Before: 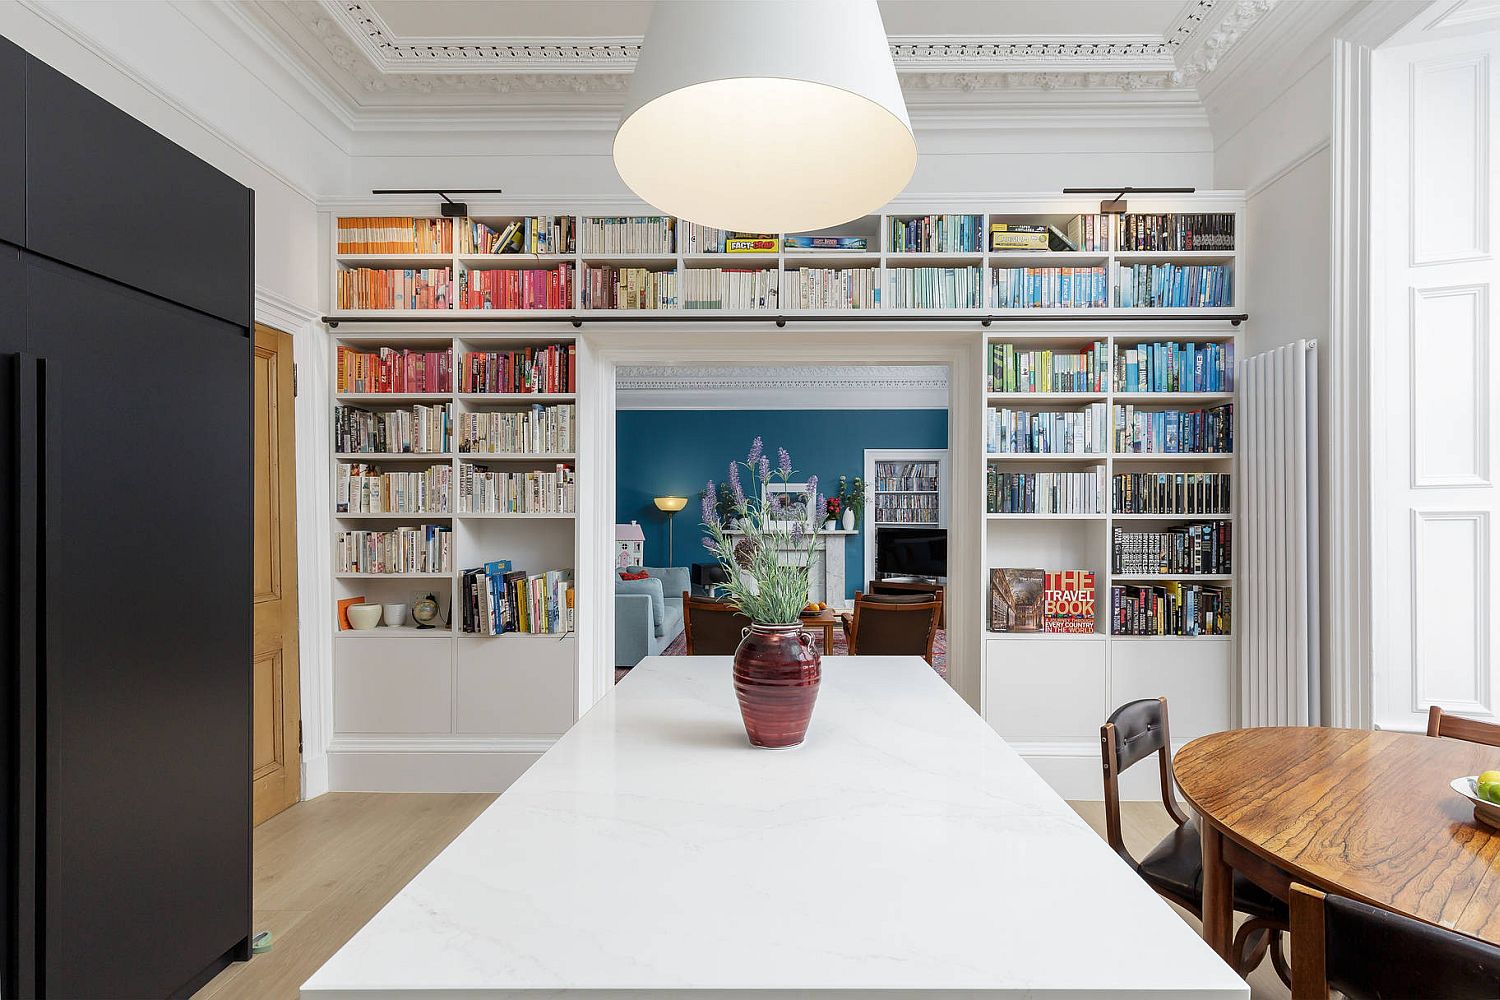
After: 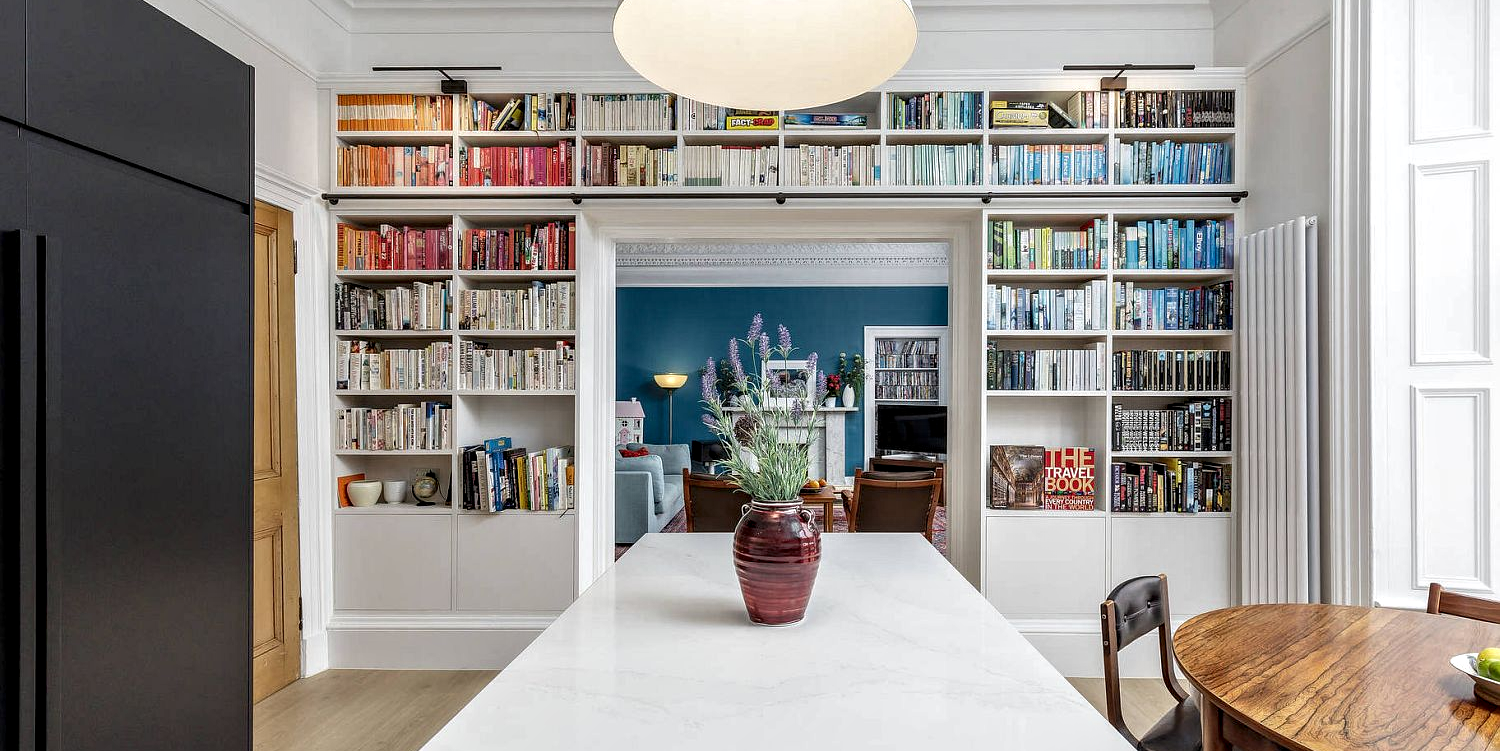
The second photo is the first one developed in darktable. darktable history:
local contrast: on, module defaults
crop and rotate: top 12.328%, bottom 12.553%
contrast equalizer: octaves 7, y [[0.511, 0.558, 0.631, 0.632, 0.559, 0.512], [0.5 ×6], [0.5 ×6], [0 ×6], [0 ×6]], mix 0.522
